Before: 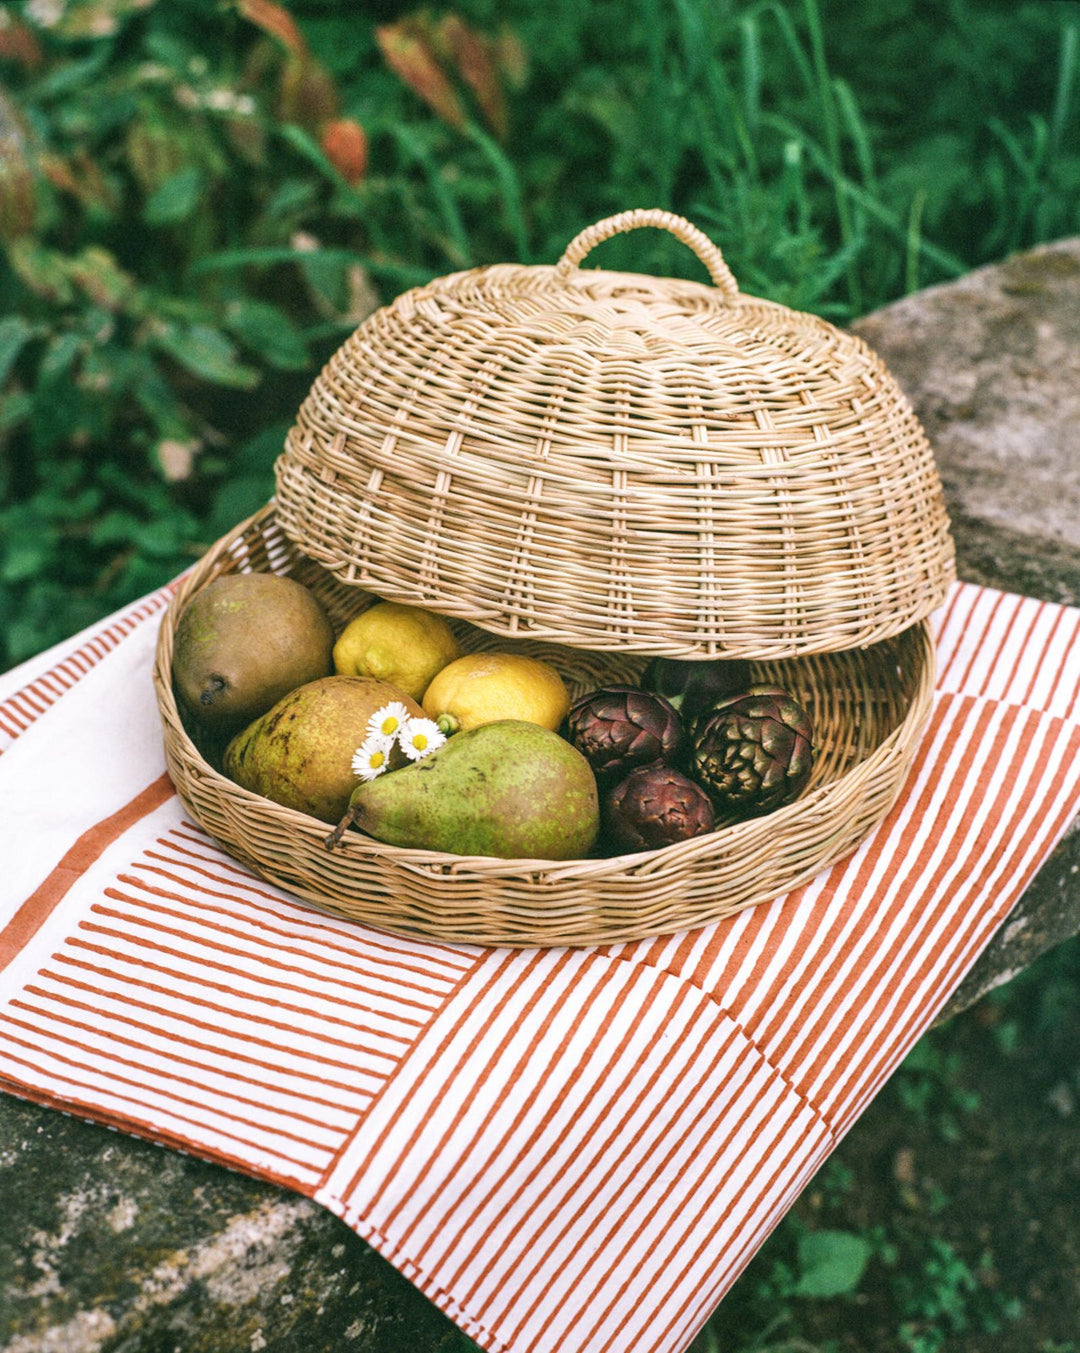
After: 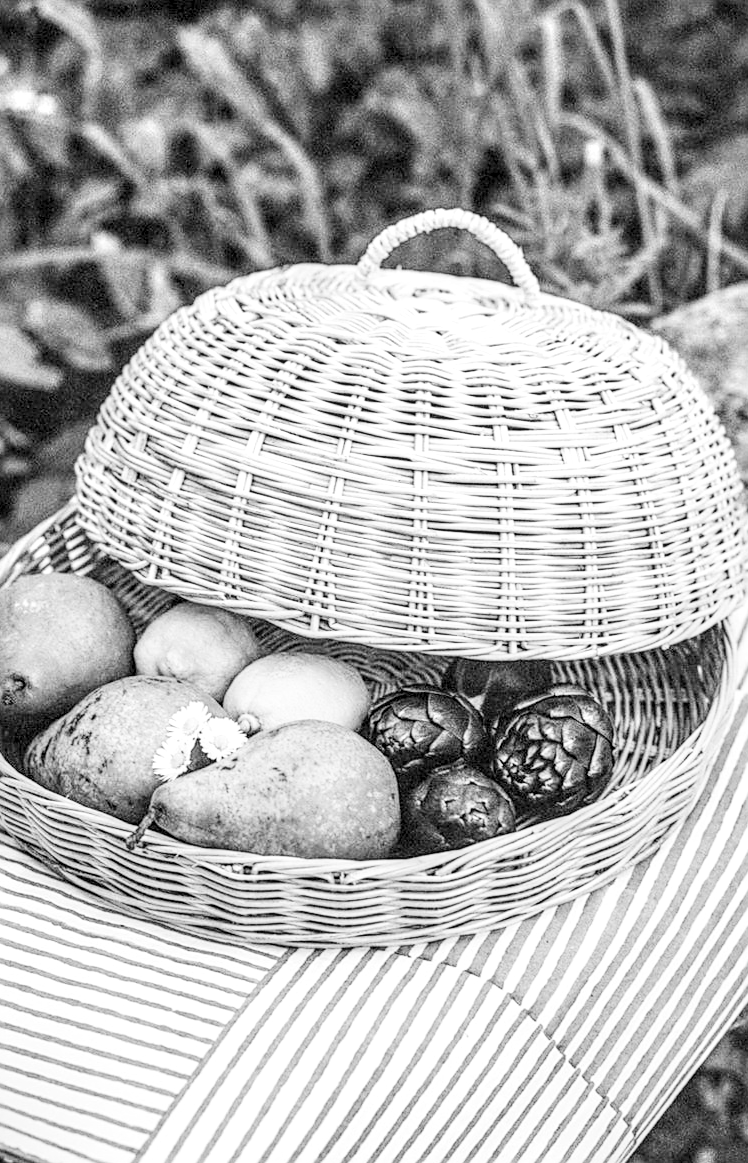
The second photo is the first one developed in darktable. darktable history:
tone curve: curves: ch0 [(0, 0) (0.084, 0.074) (0.2, 0.297) (0.363, 0.591) (0.495, 0.765) (0.68, 0.901) (0.851, 0.967) (1, 1)], color space Lab, linked channels, preserve colors none
crop: left 18.479%, right 12.2%, bottom 13.971%
sharpen: on, module defaults
monochrome: on, module defaults
local contrast: highlights 25%, detail 150%
